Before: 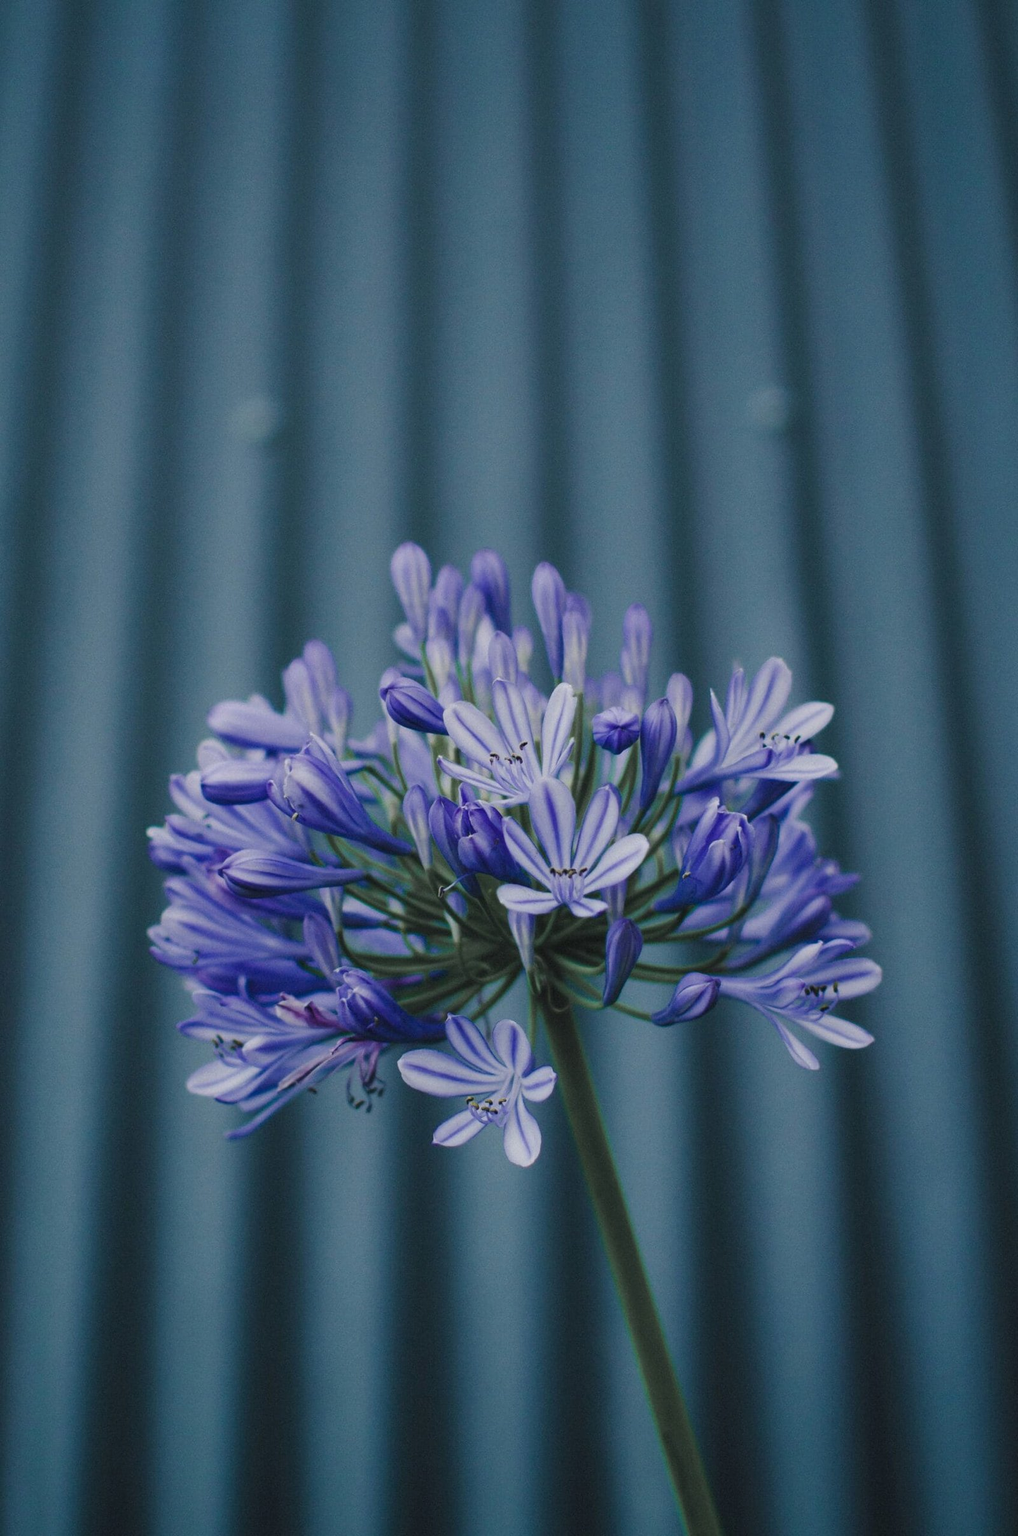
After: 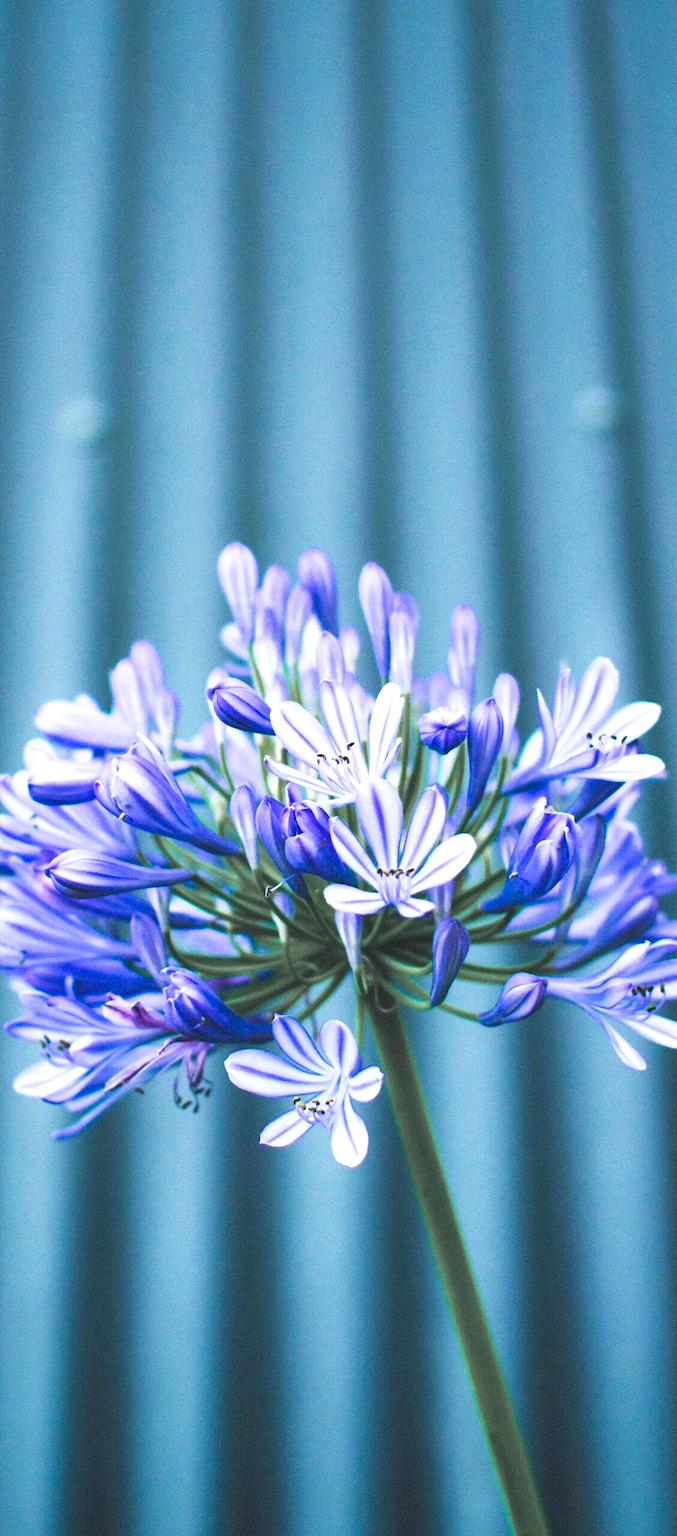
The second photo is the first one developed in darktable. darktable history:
exposure: black level correction 0, exposure 1.388 EV, compensate highlight preservation false
crop: left 17.046%, right 16.368%
tone curve: curves: ch0 [(0, 0) (0.003, 0.003) (0.011, 0.012) (0.025, 0.026) (0.044, 0.046) (0.069, 0.072) (0.1, 0.104) (0.136, 0.141) (0.177, 0.185) (0.224, 0.234) (0.277, 0.289) (0.335, 0.349) (0.399, 0.415) (0.468, 0.488) (0.543, 0.566) (0.623, 0.649) (0.709, 0.739) (0.801, 0.834) (0.898, 0.923) (1, 1)], preserve colors none
contrast brightness saturation: contrast 0.079, saturation 0.195
